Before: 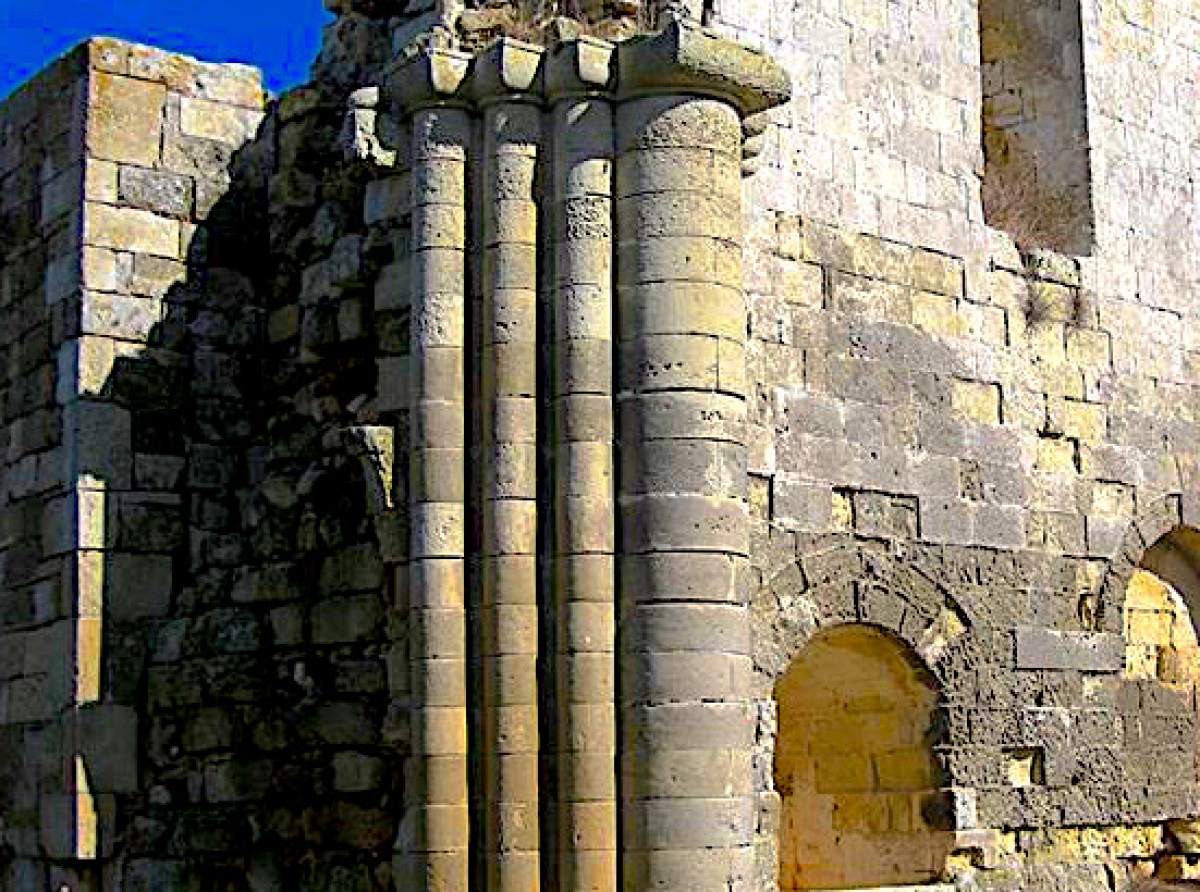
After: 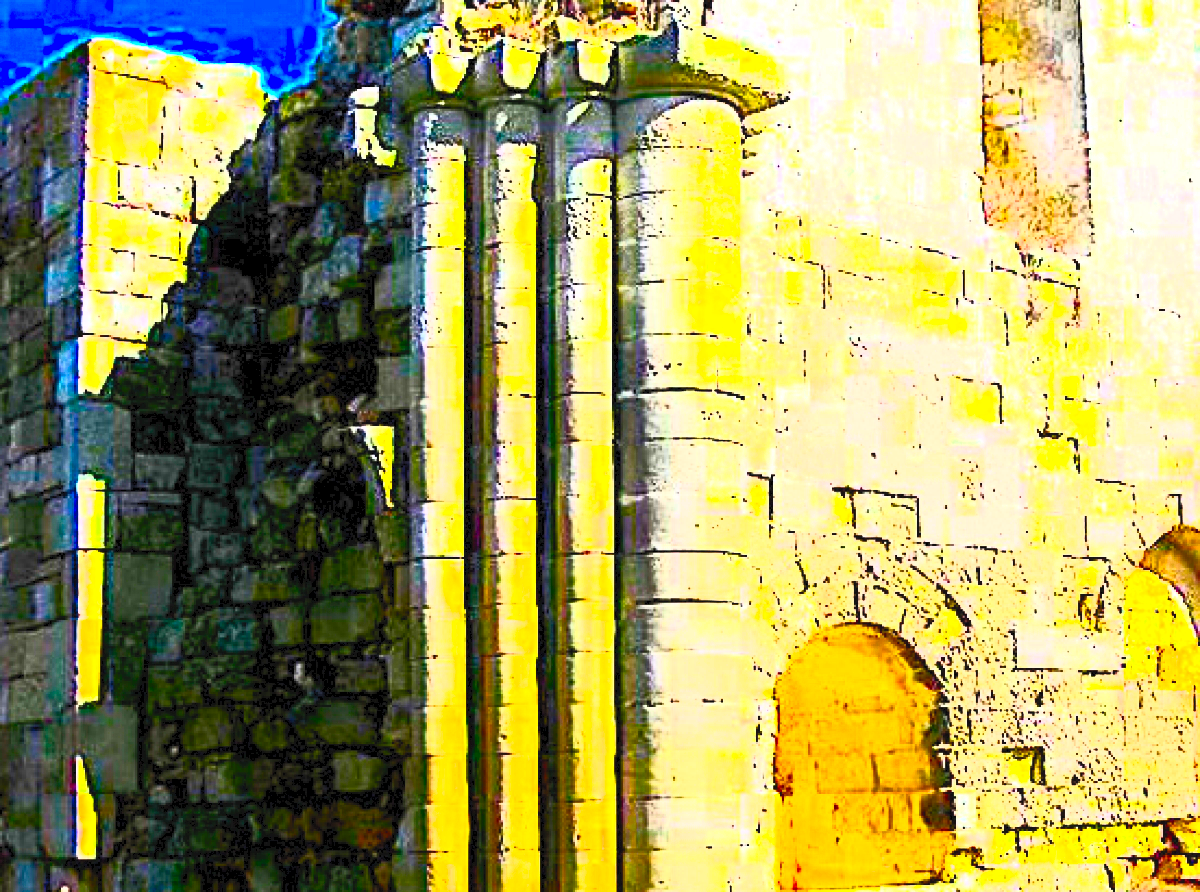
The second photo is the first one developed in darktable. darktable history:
contrast brightness saturation: contrast 1, brightness 1, saturation 1
exposure: exposure 0.77 EV, compensate highlight preservation false
color balance rgb: linear chroma grading › global chroma 15%, perceptual saturation grading › global saturation 30%
